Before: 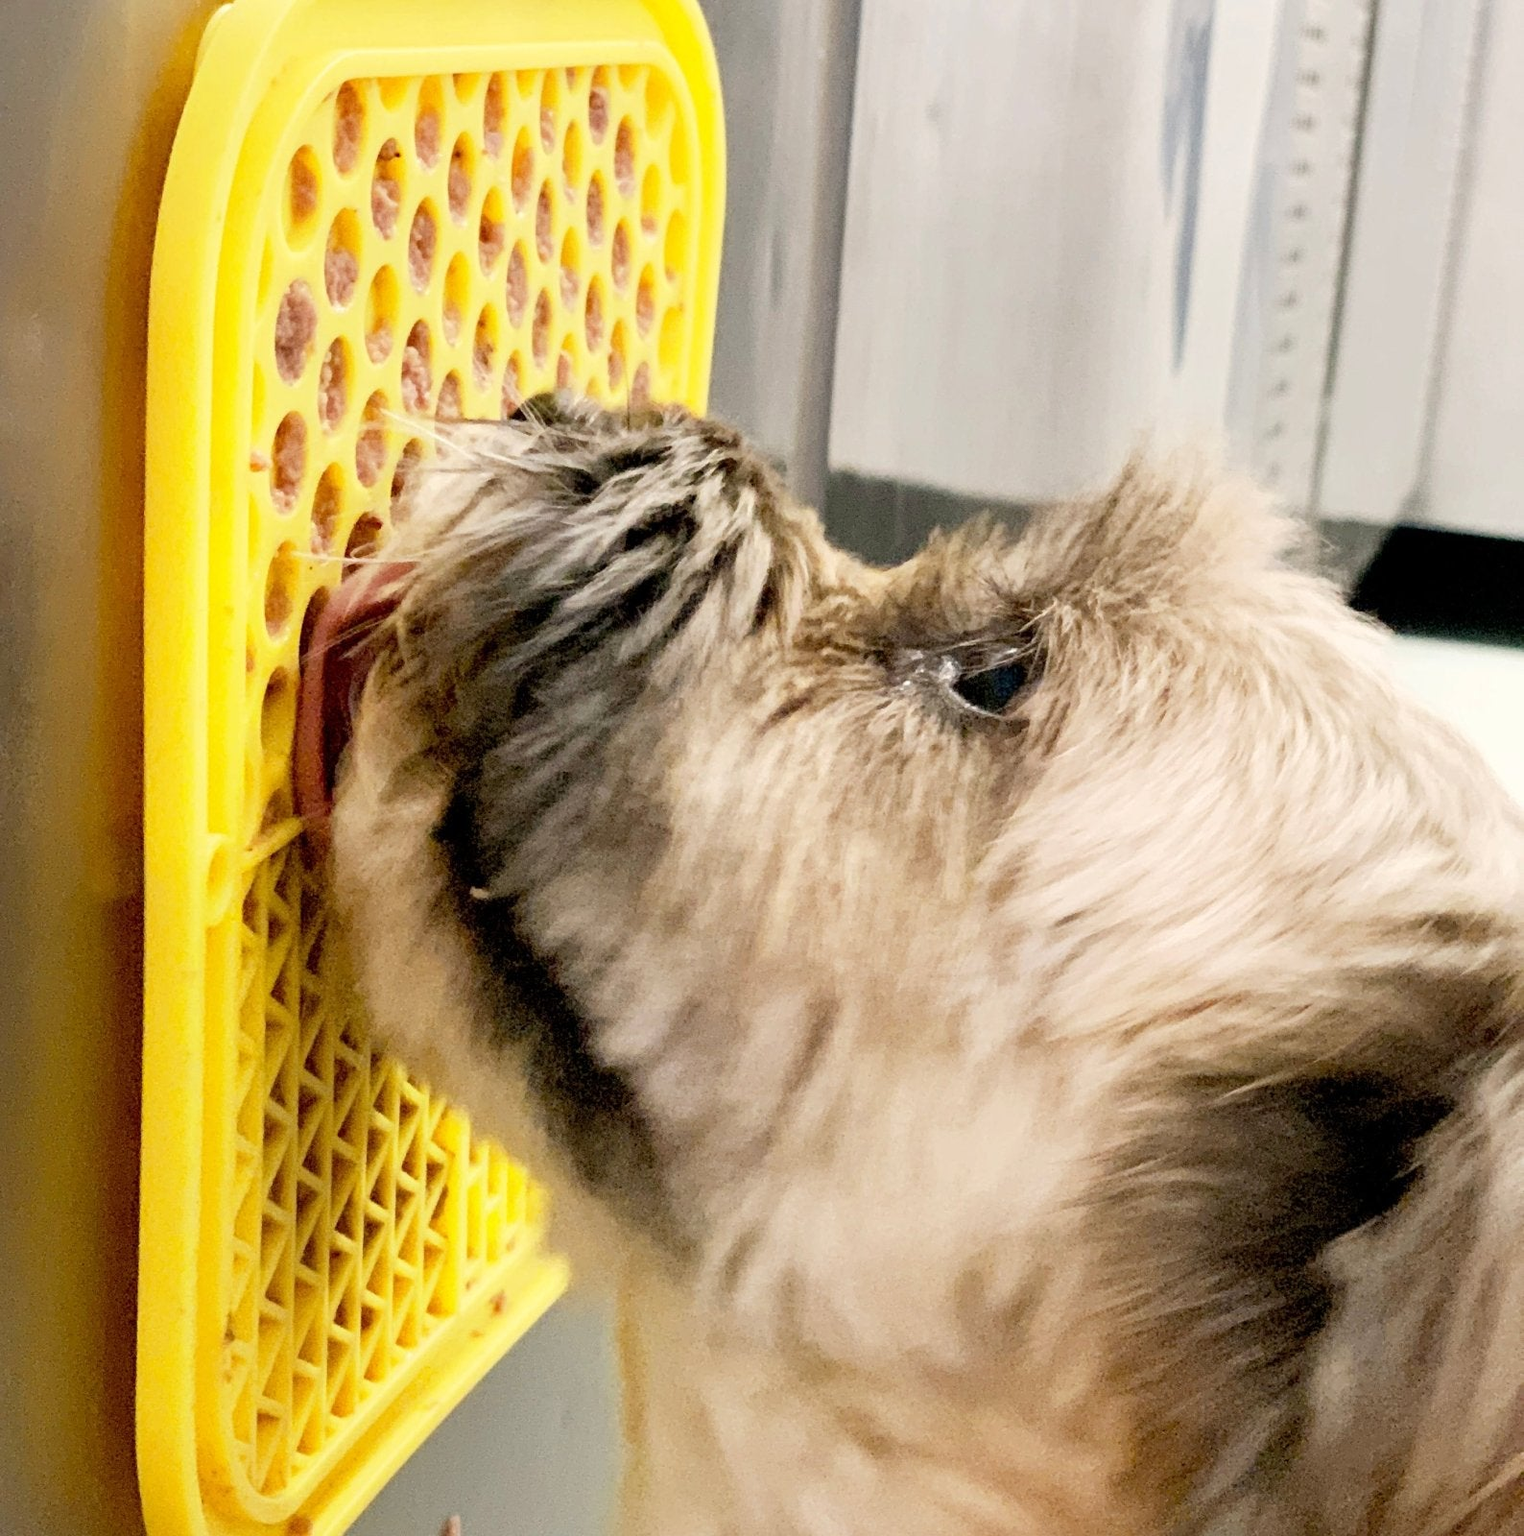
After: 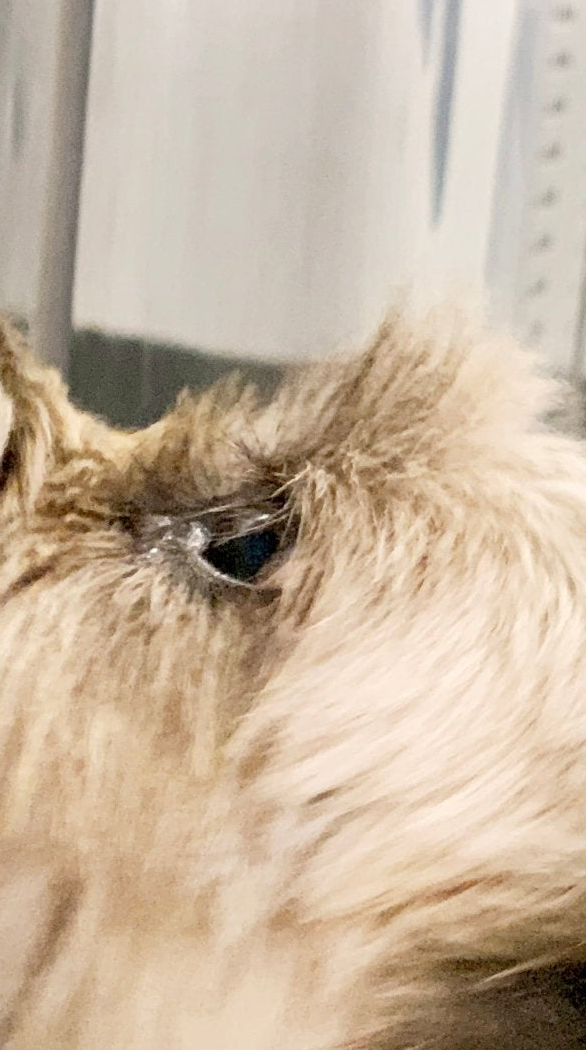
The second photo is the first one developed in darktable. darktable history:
crop and rotate: left 49.936%, top 10.094%, right 13.136%, bottom 24.256%
white balance: emerald 1
